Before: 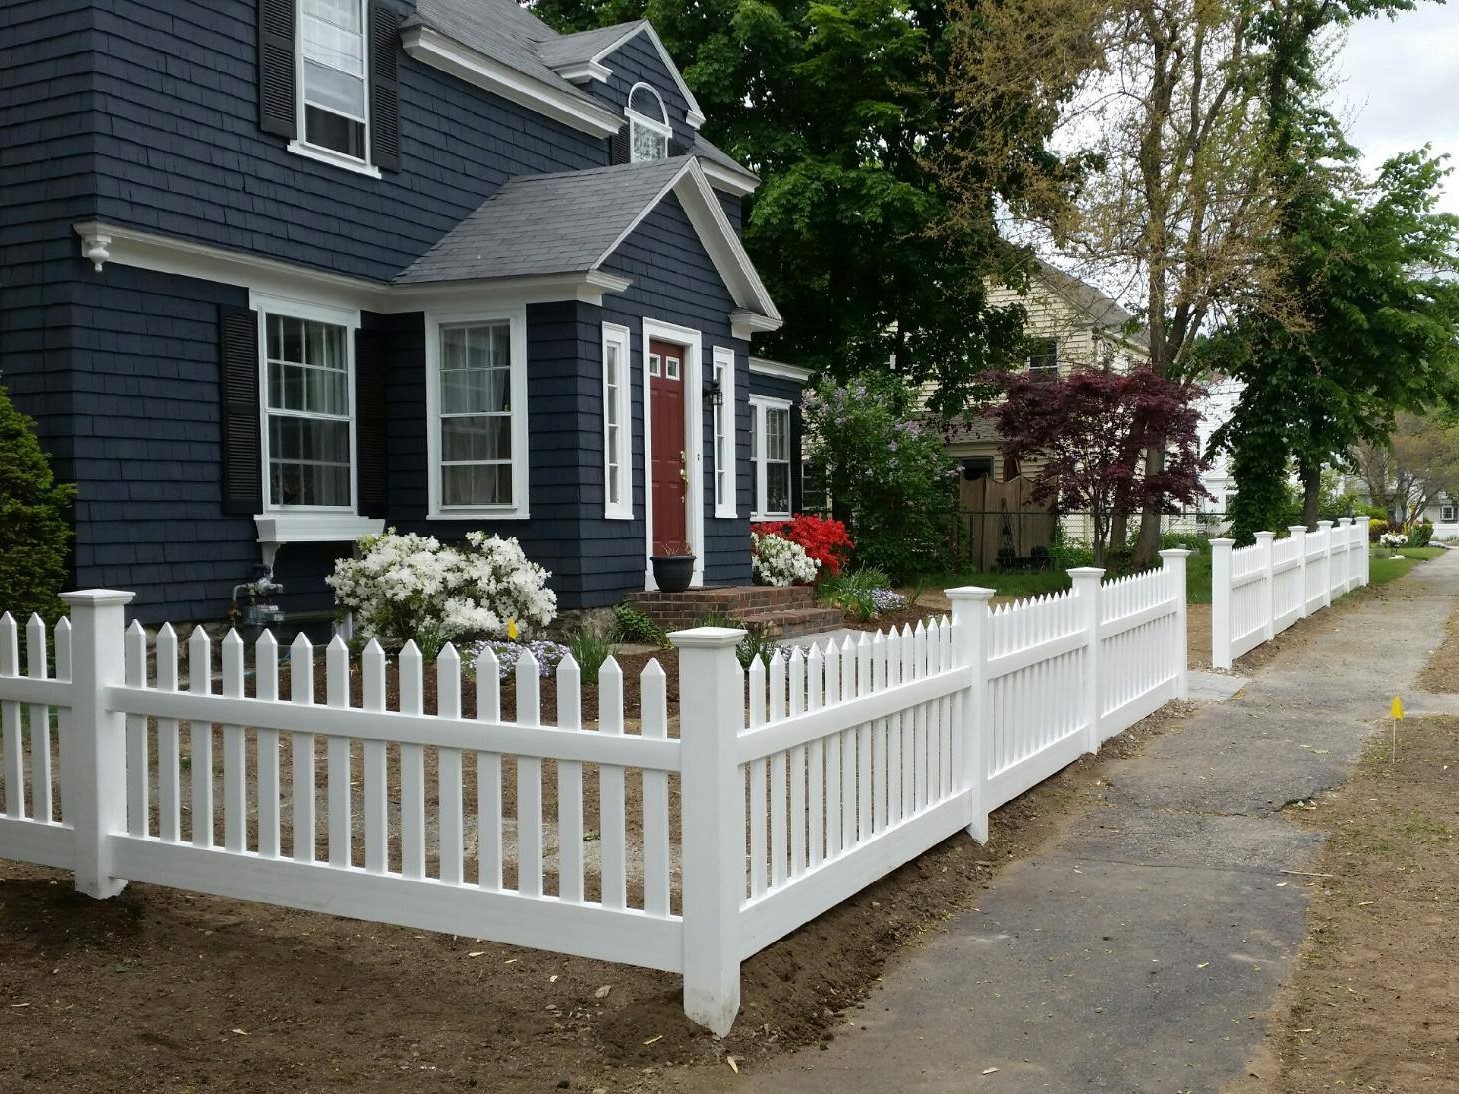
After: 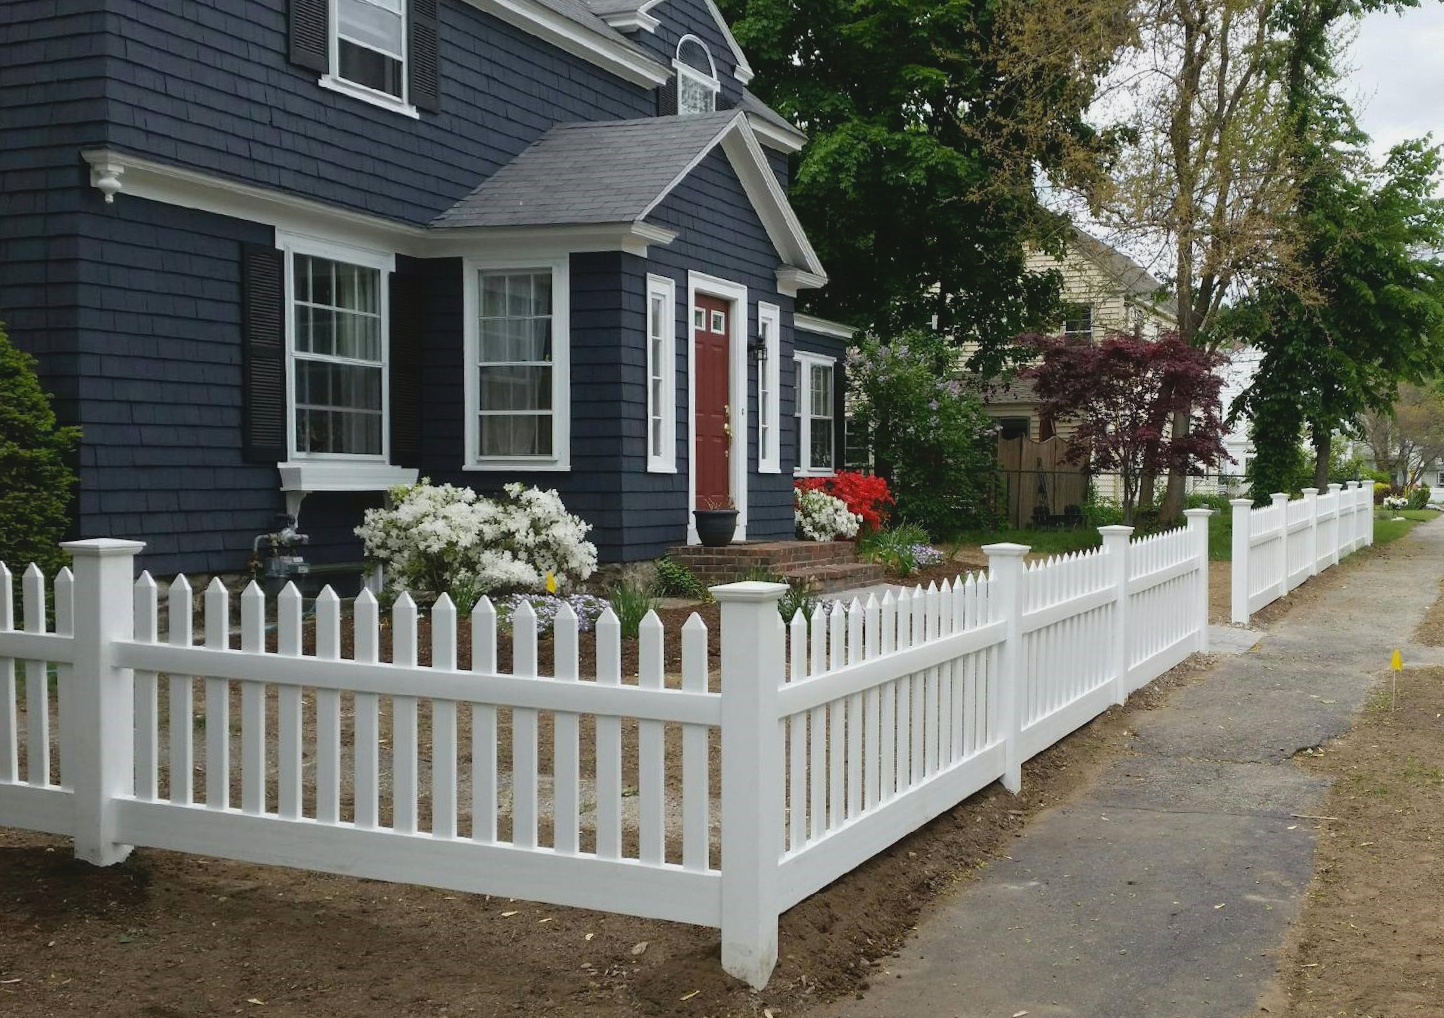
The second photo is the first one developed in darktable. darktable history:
contrast brightness saturation: contrast -0.11
rotate and perspective: rotation 0.679°, lens shift (horizontal) 0.136, crop left 0.009, crop right 0.991, crop top 0.078, crop bottom 0.95
